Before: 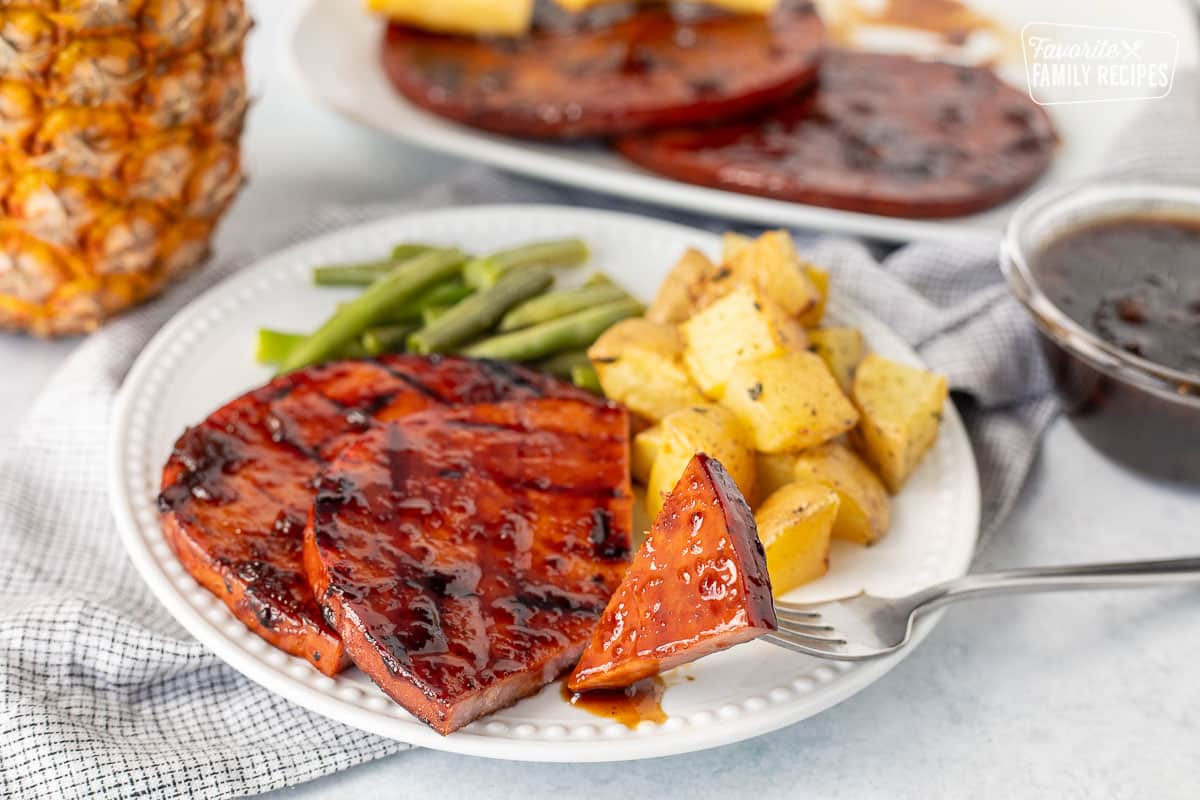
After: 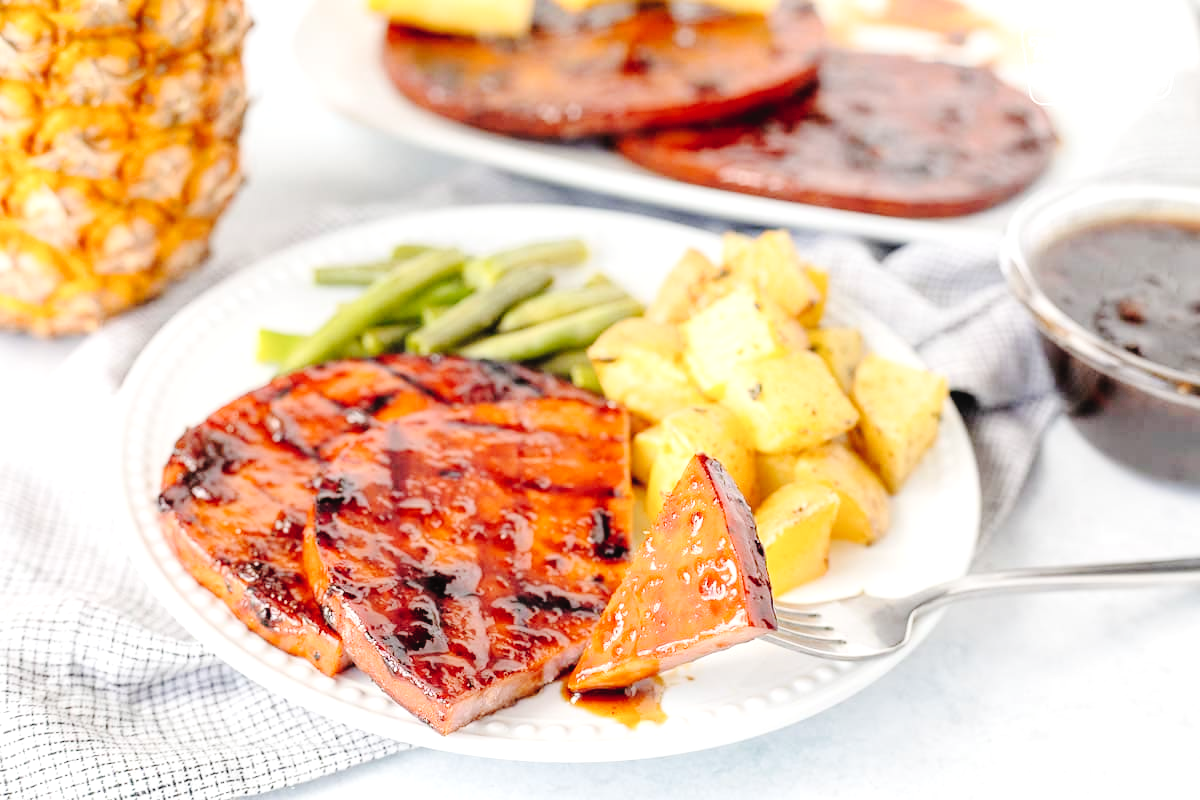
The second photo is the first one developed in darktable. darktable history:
contrast brightness saturation: brightness 0.152
tone equalizer: -8 EV -0.378 EV, -7 EV -0.406 EV, -6 EV -0.33 EV, -5 EV -0.236 EV, -3 EV 0.257 EV, -2 EV 0.316 EV, -1 EV 0.367 EV, +0 EV 0.444 EV
tone curve: curves: ch0 [(0, 0) (0.003, 0.014) (0.011, 0.017) (0.025, 0.023) (0.044, 0.035) (0.069, 0.04) (0.1, 0.062) (0.136, 0.099) (0.177, 0.152) (0.224, 0.214) (0.277, 0.291) (0.335, 0.383) (0.399, 0.487) (0.468, 0.581) (0.543, 0.662) (0.623, 0.738) (0.709, 0.802) (0.801, 0.871) (0.898, 0.936) (1, 1)], preserve colors none
